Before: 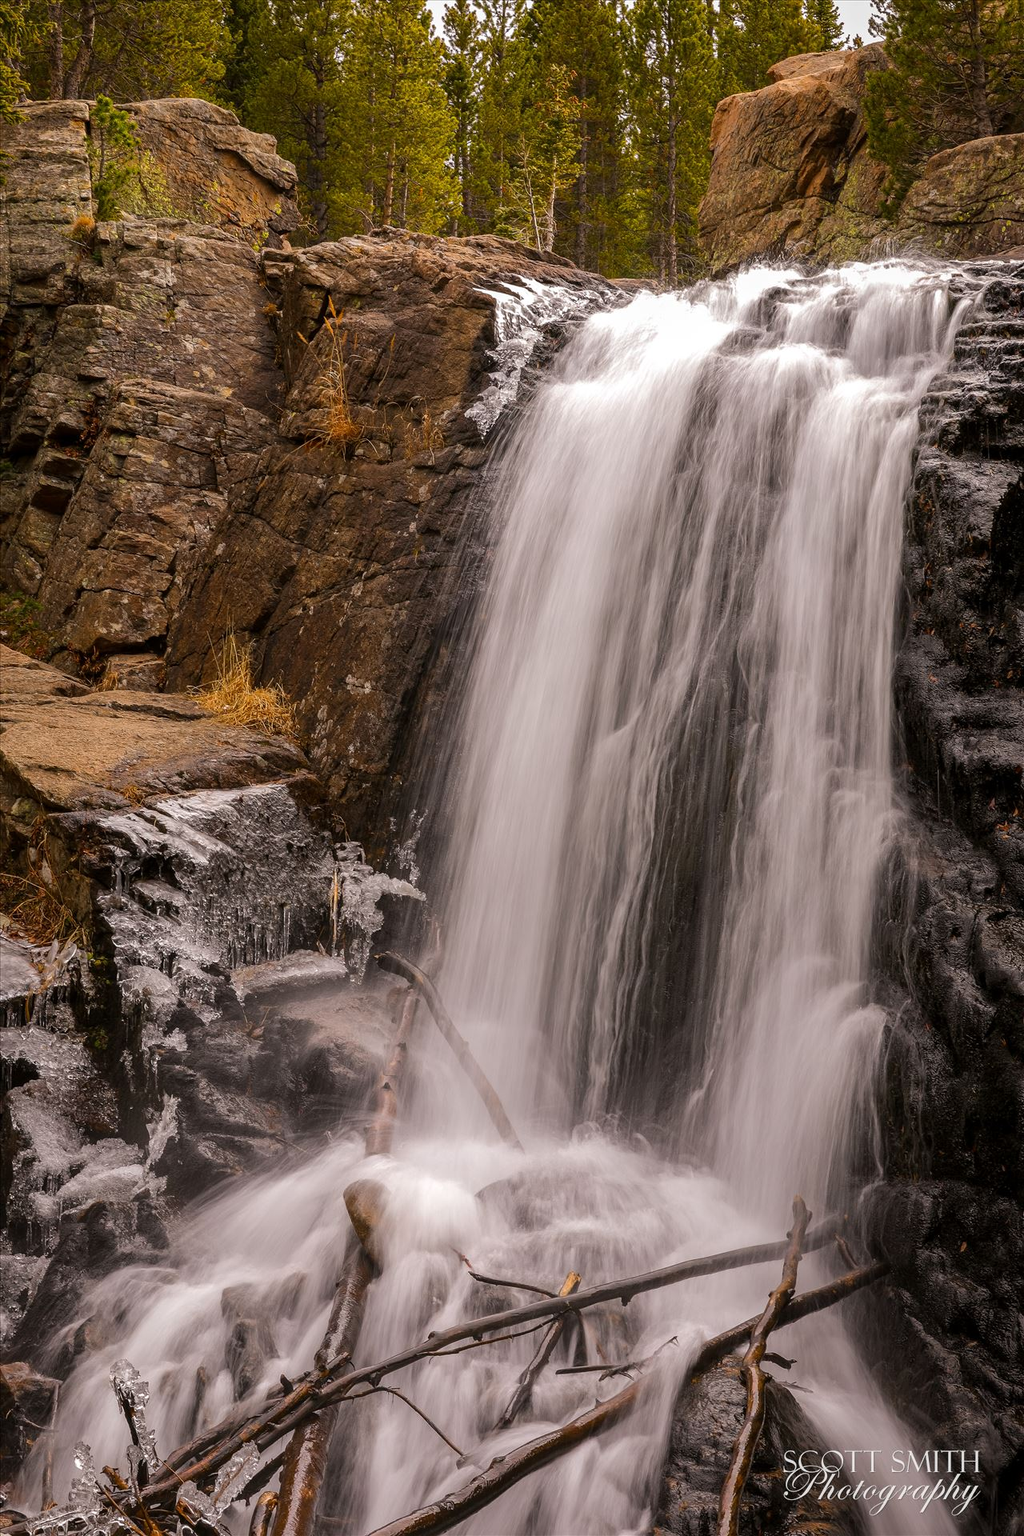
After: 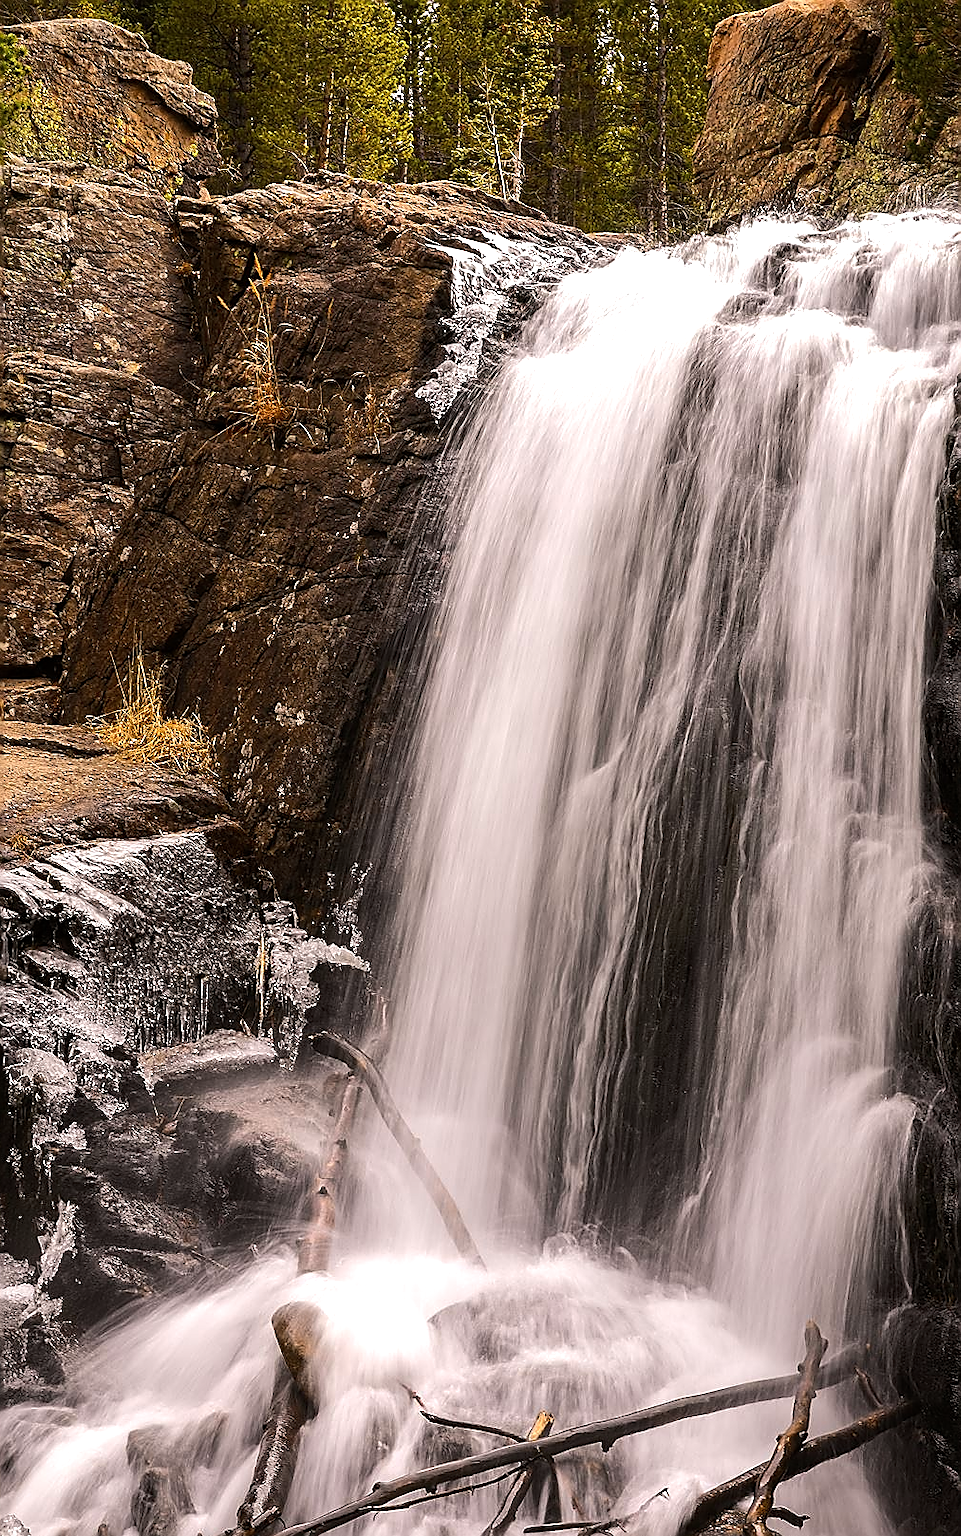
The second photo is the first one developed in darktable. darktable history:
tone equalizer: -8 EV -0.75 EV, -7 EV -0.7 EV, -6 EV -0.6 EV, -5 EV -0.4 EV, -3 EV 0.4 EV, -2 EV 0.6 EV, -1 EV 0.7 EV, +0 EV 0.75 EV, edges refinement/feathering 500, mask exposure compensation -1.57 EV, preserve details no
sharpen: radius 1.4, amount 1.25, threshold 0.7
crop: left 11.225%, top 5.381%, right 9.565%, bottom 10.314%
